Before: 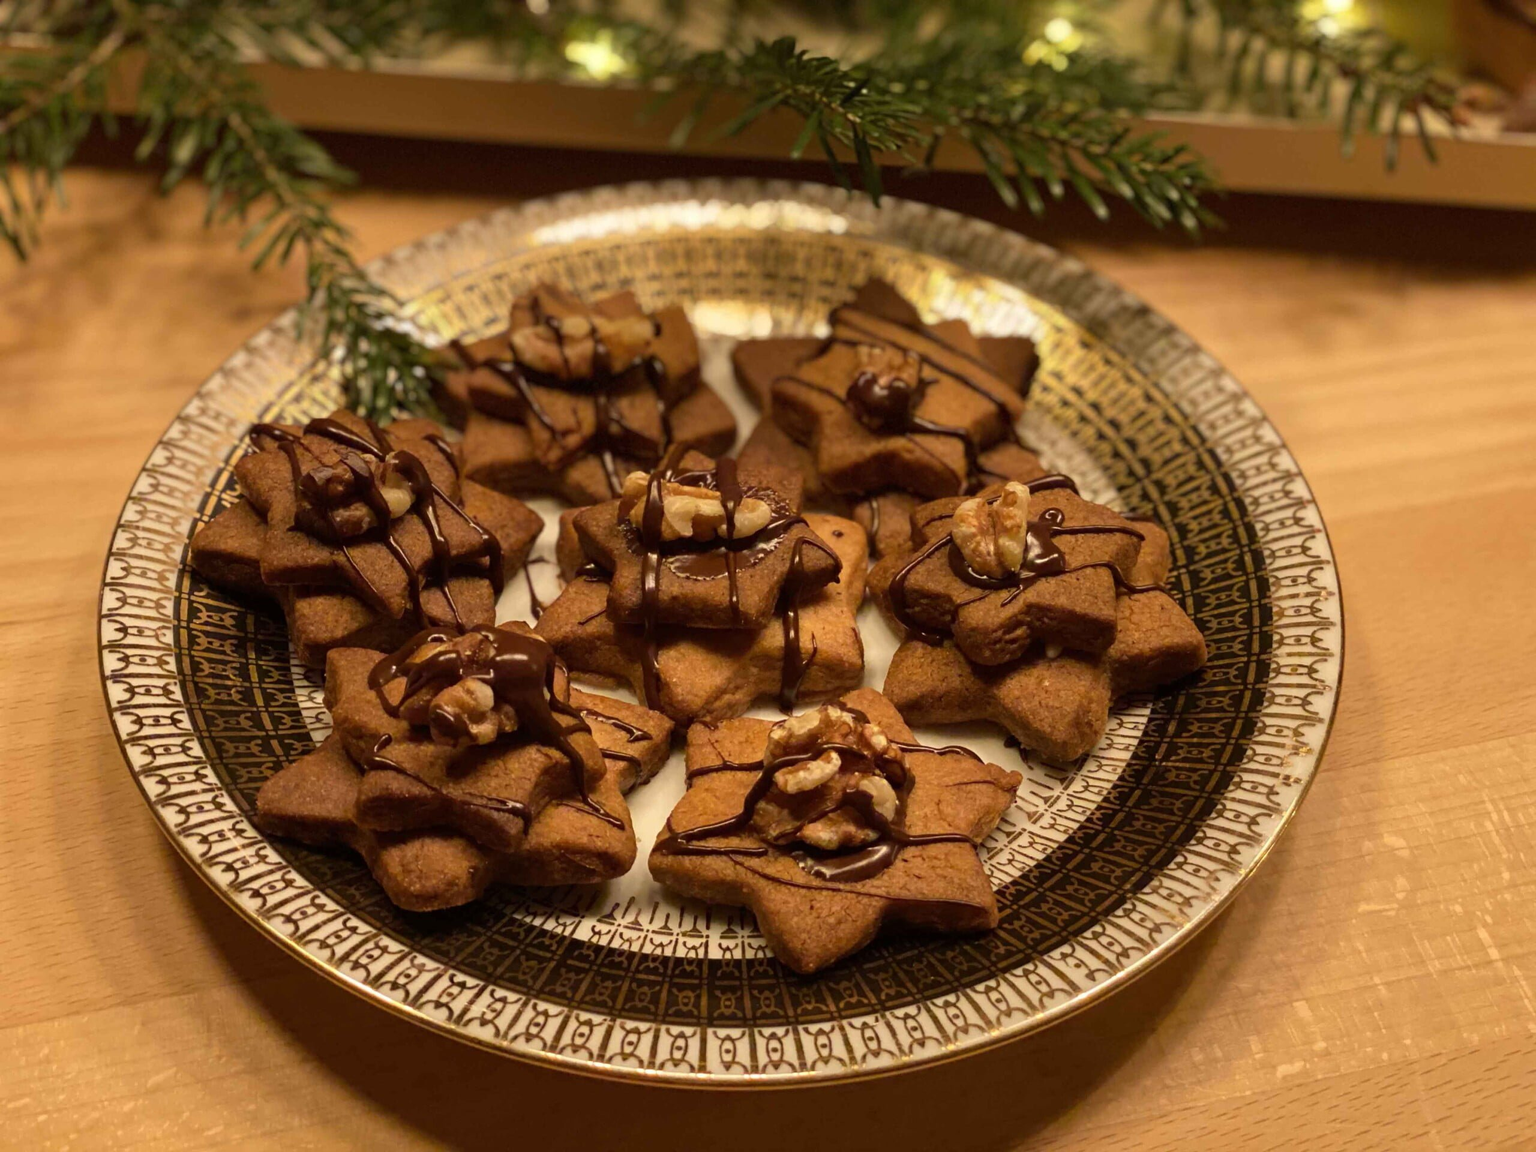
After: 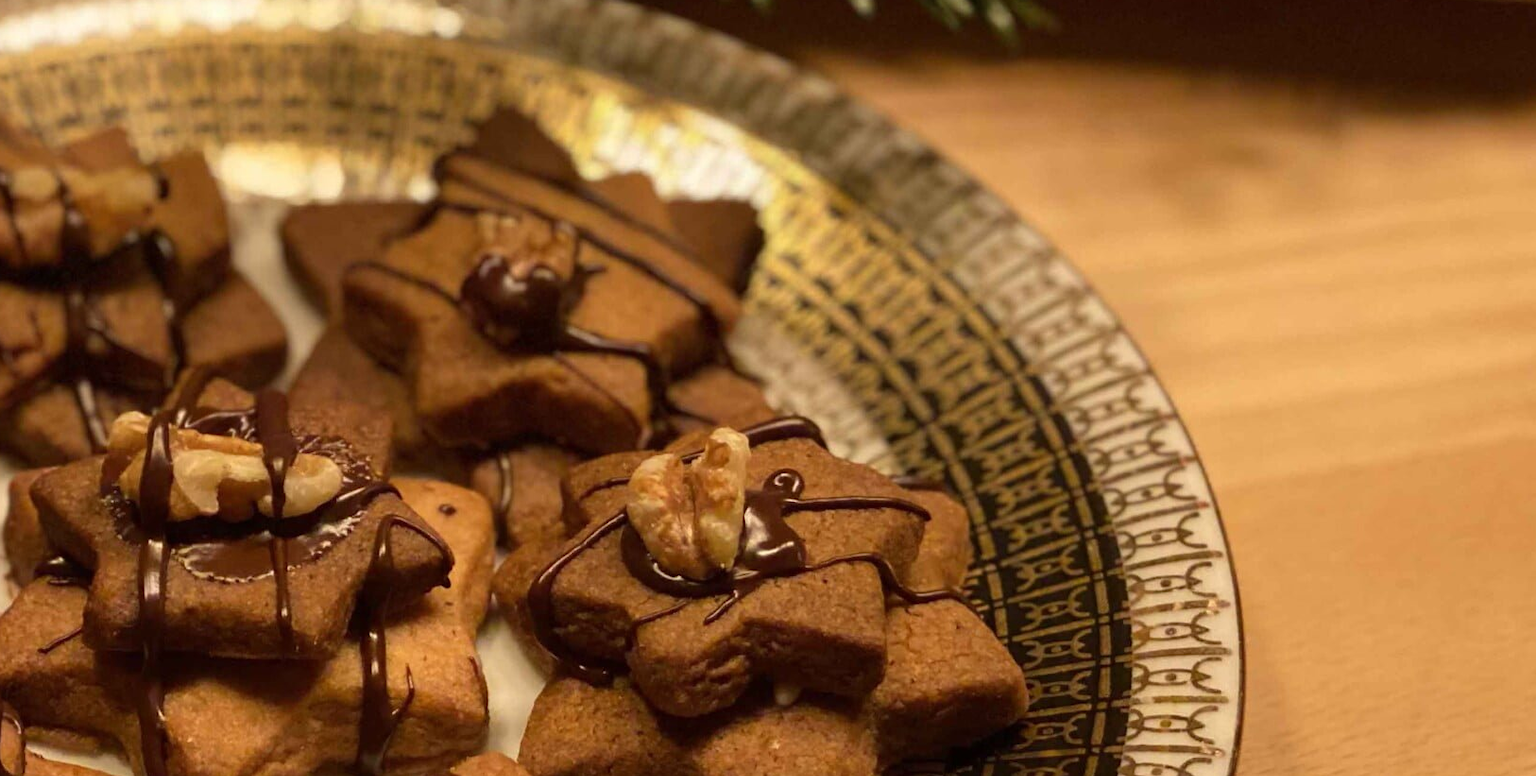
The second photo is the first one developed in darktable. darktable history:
crop: left 36.072%, top 18.27%, right 0.388%, bottom 38.917%
